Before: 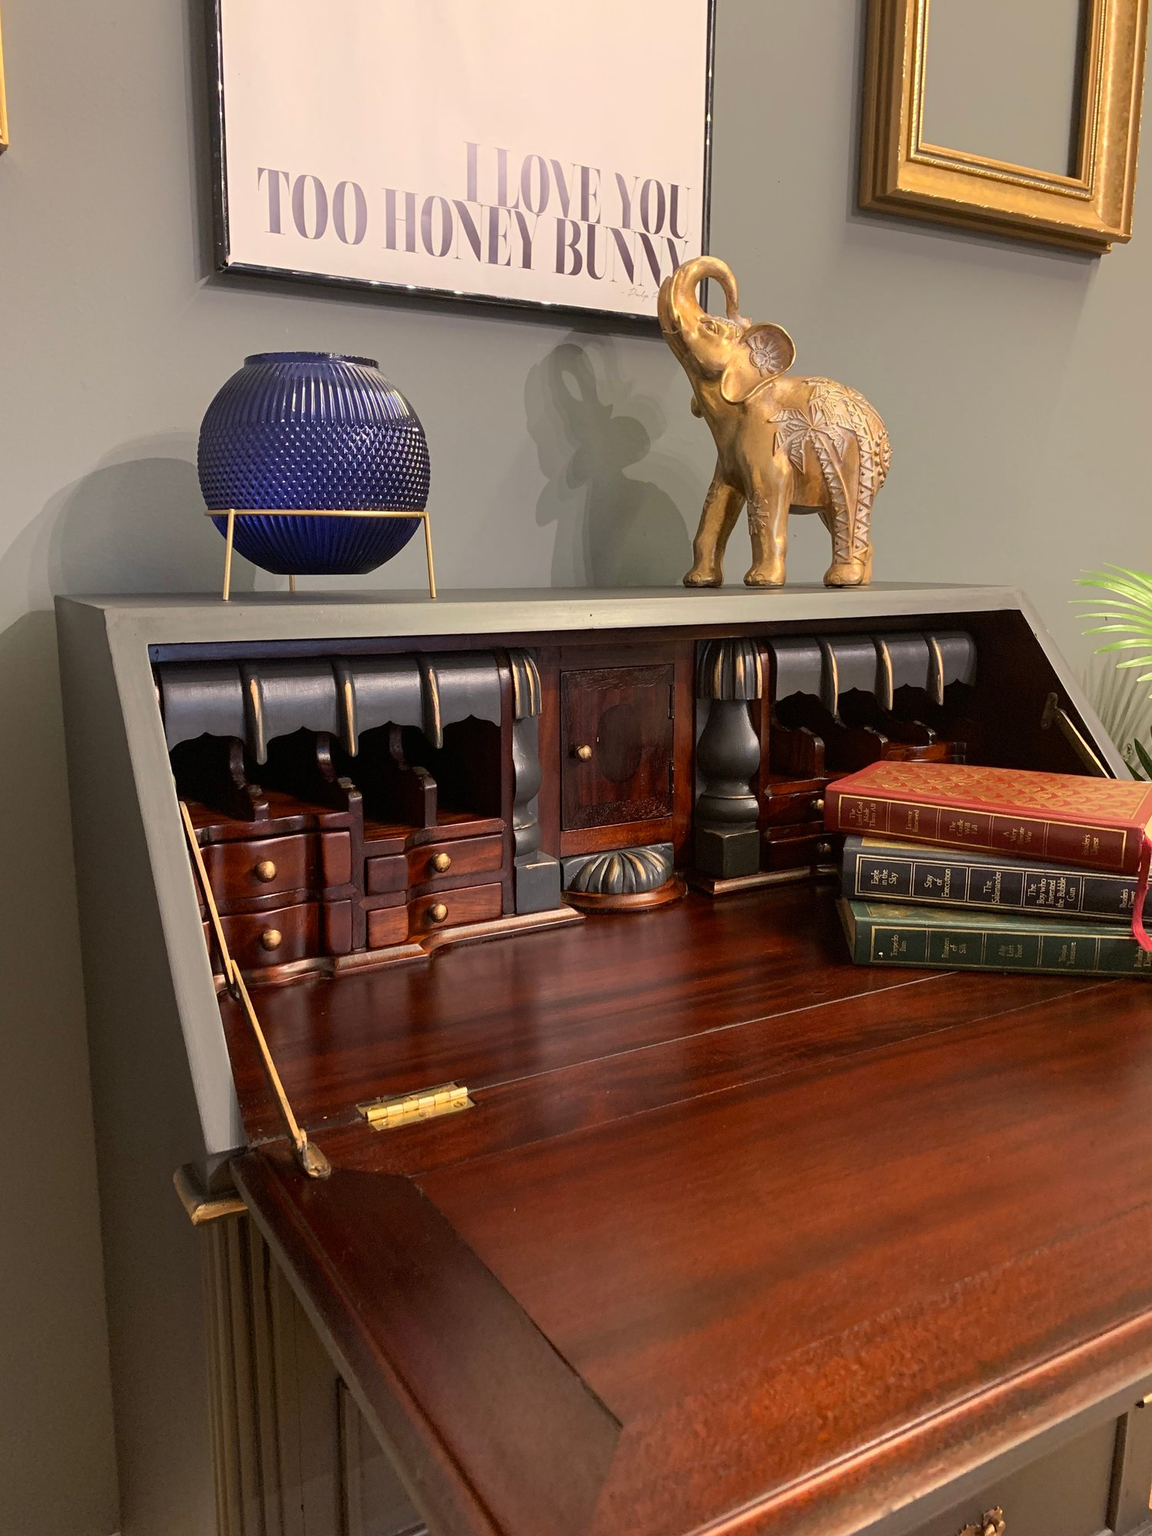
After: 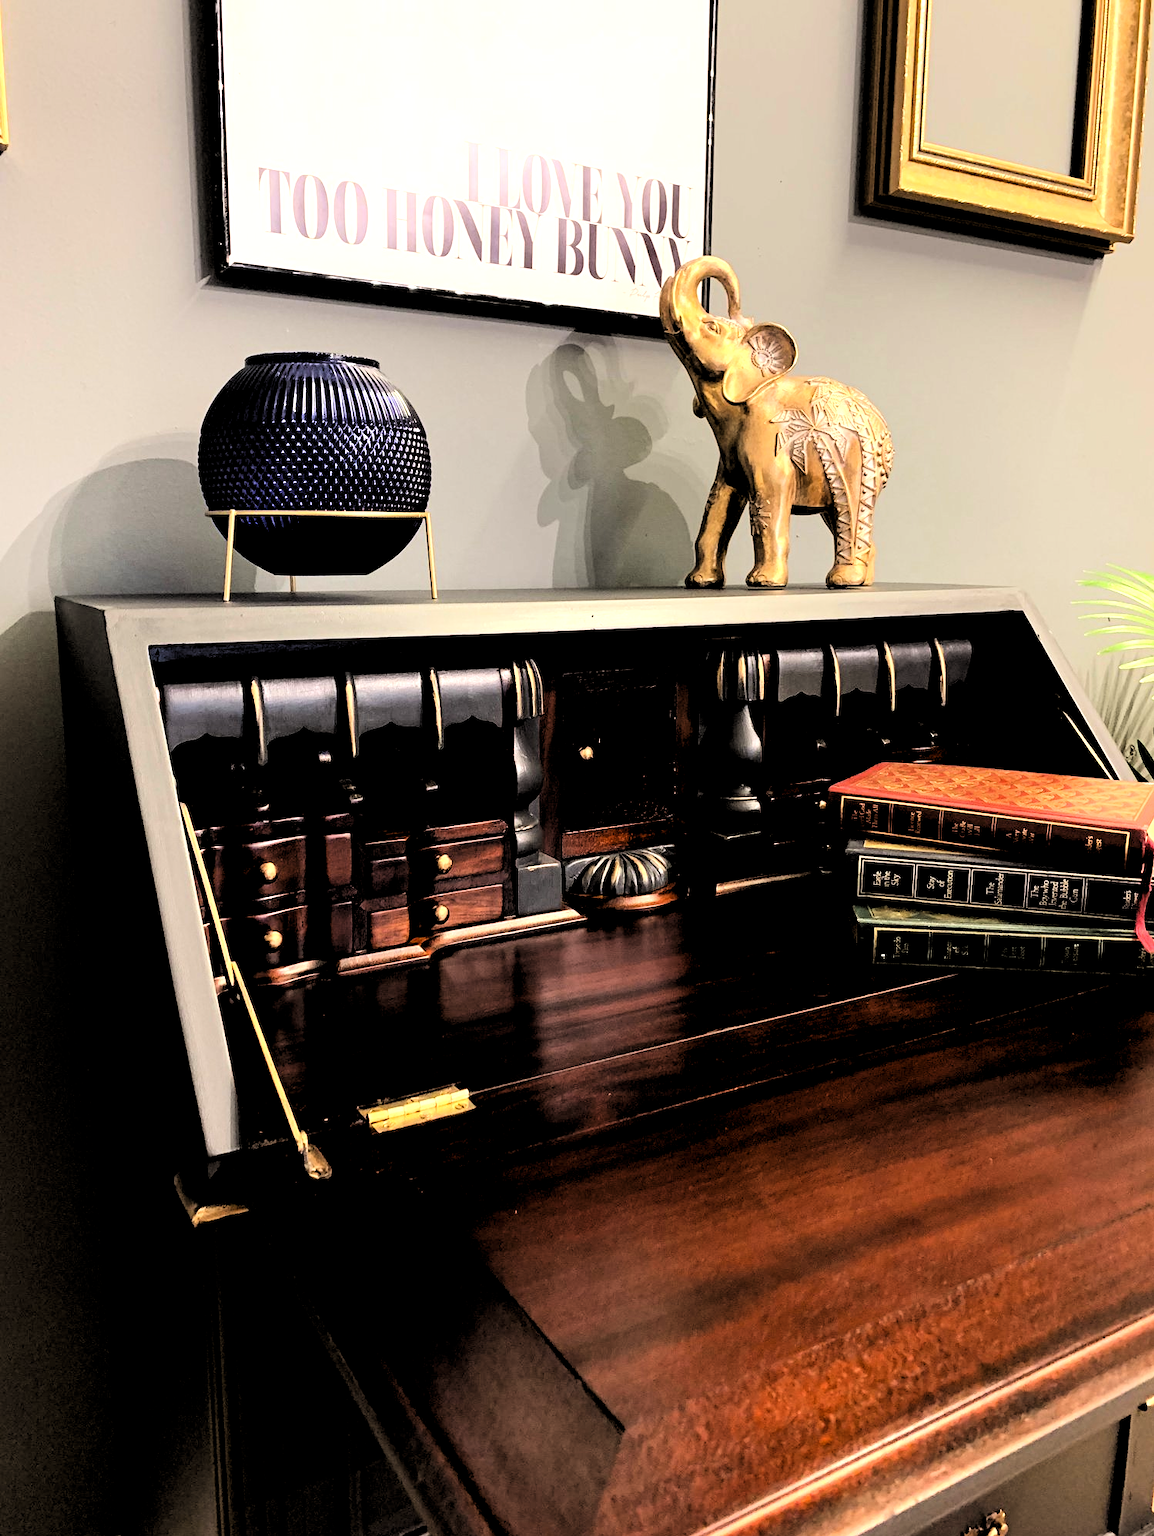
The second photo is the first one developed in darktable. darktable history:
crop: top 0.05%, bottom 0.098%
tone curve: curves: ch0 [(0, 0) (0.004, 0.001) (0.133, 0.112) (0.325, 0.362) (0.832, 0.893) (1, 1)], color space Lab, linked channels, preserve colors none
rgb levels: levels [[0.034, 0.472, 0.904], [0, 0.5, 1], [0, 0.5, 1]]
tone equalizer: -8 EV -0.75 EV, -7 EV -0.7 EV, -6 EV -0.6 EV, -5 EV -0.4 EV, -3 EV 0.4 EV, -2 EV 0.6 EV, -1 EV 0.7 EV, +0 EV 0.75 EV, edges refinement/feathering 500, mask exposure compensation -1.57 EV, preserve details no
